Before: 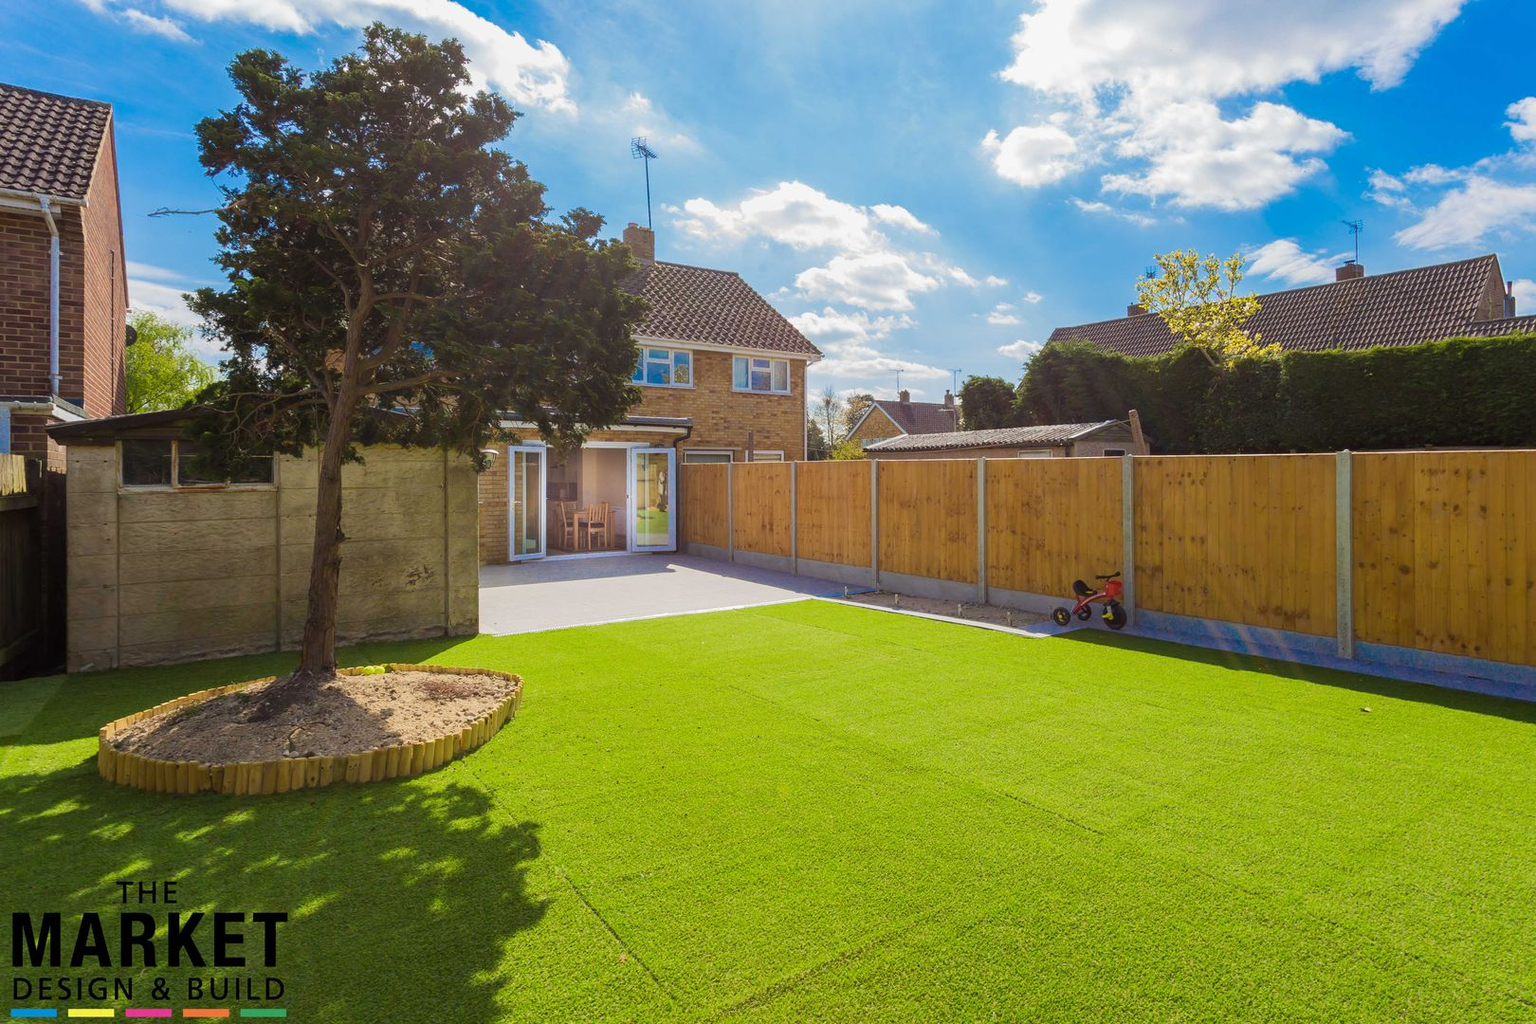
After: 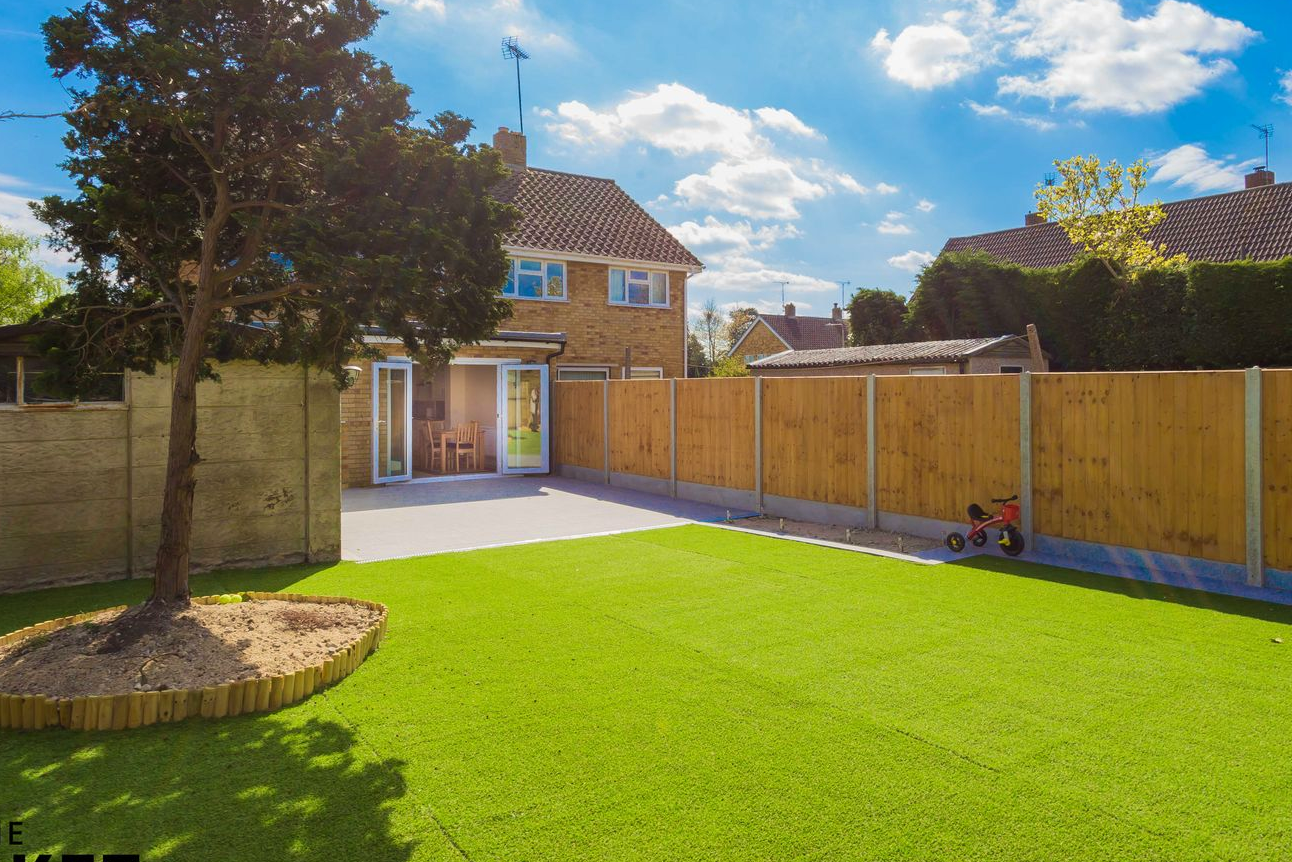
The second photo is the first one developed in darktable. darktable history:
velvia: strength 16.87%
crop and rotate: left 10.124%, top 10.069%, right 10.062%, bottom 10.111%
